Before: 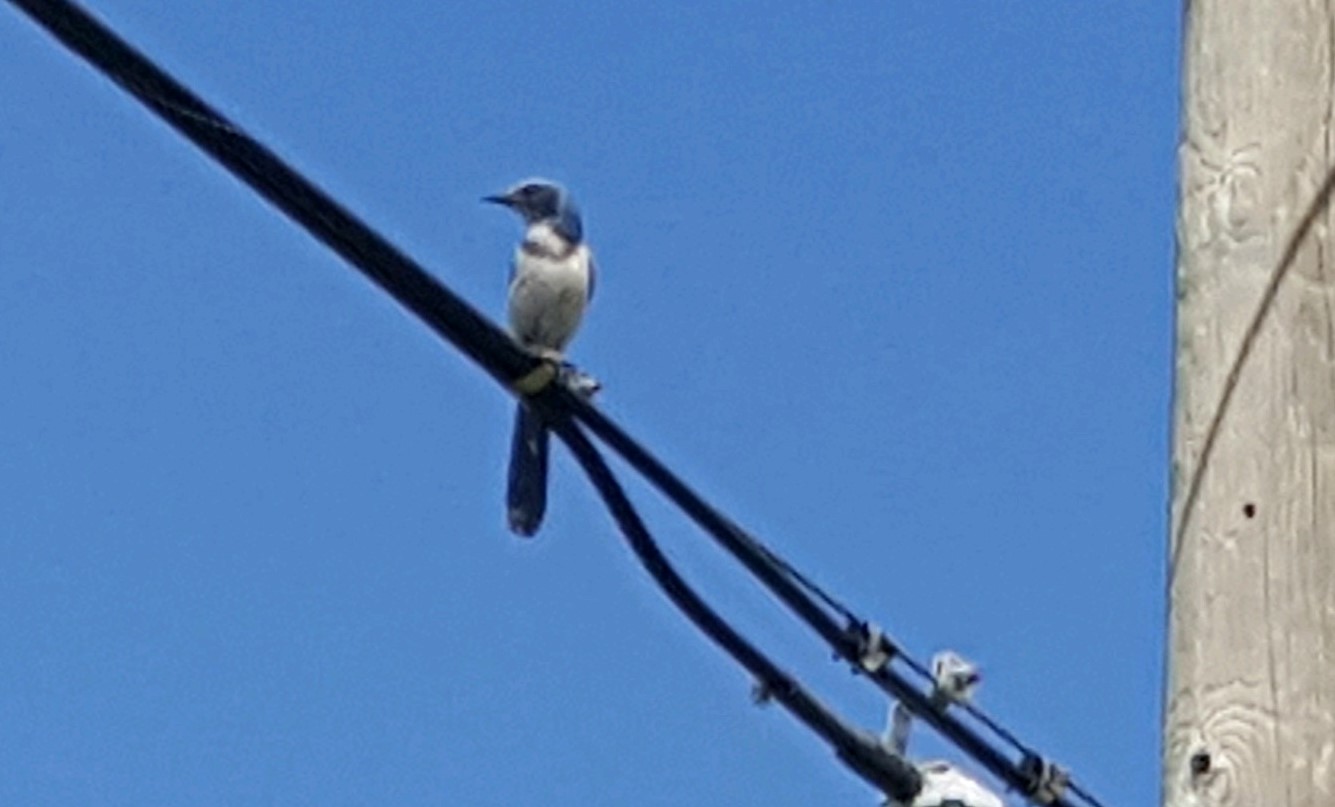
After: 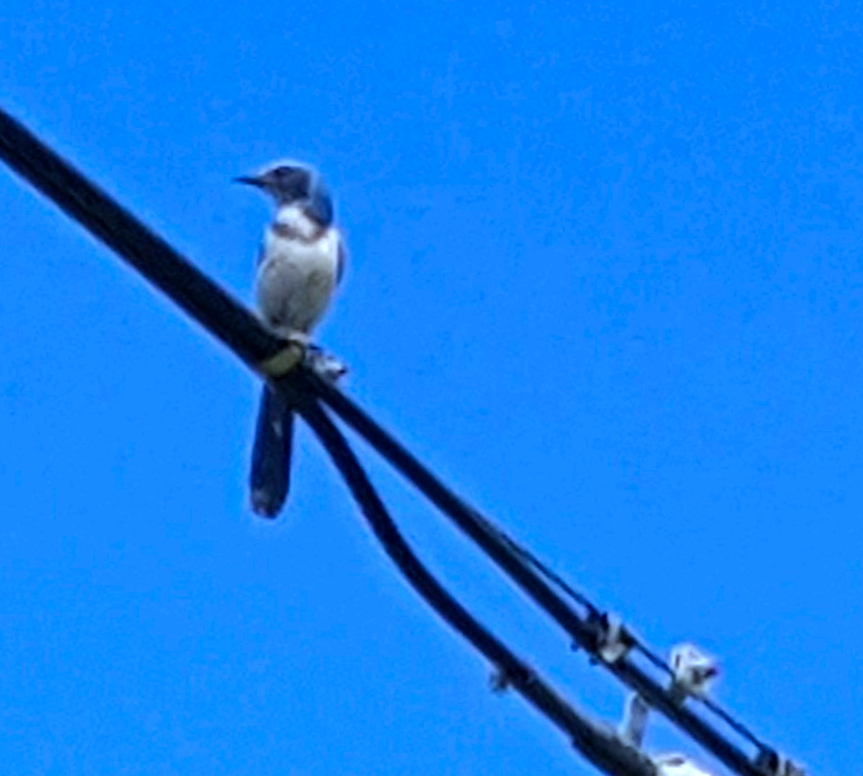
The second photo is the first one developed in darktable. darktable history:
rotate and perspective: rotation 1.57°, crop left 0.018, crop right 0.982, crop top 0.039, crop bottom 0.961
exposure: black level correction 0, exposure 0.2 EV, compensate exposure bias true, compensate highlight preservation false
crop and rotate: left 18.442%, right 15.508%
color balance: on, module defaults
color balance rgb: perceptual saturation grading › global saturation 25%, global vibrance 20%
white balance: red 0.926, green 1.003, blue 1.133
